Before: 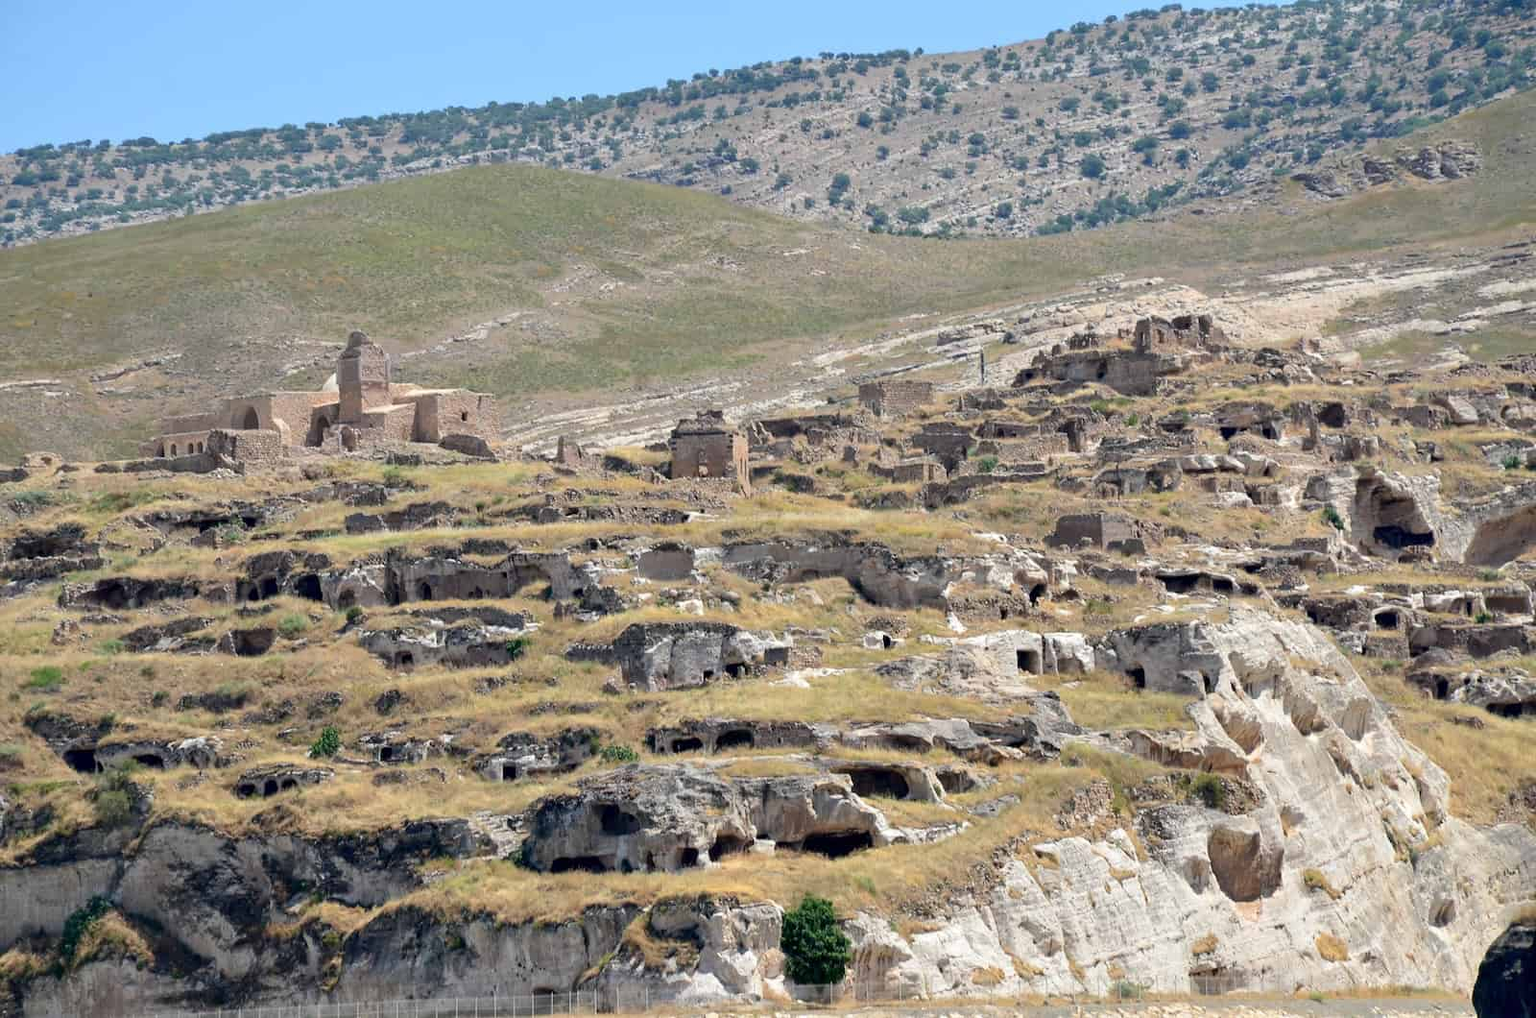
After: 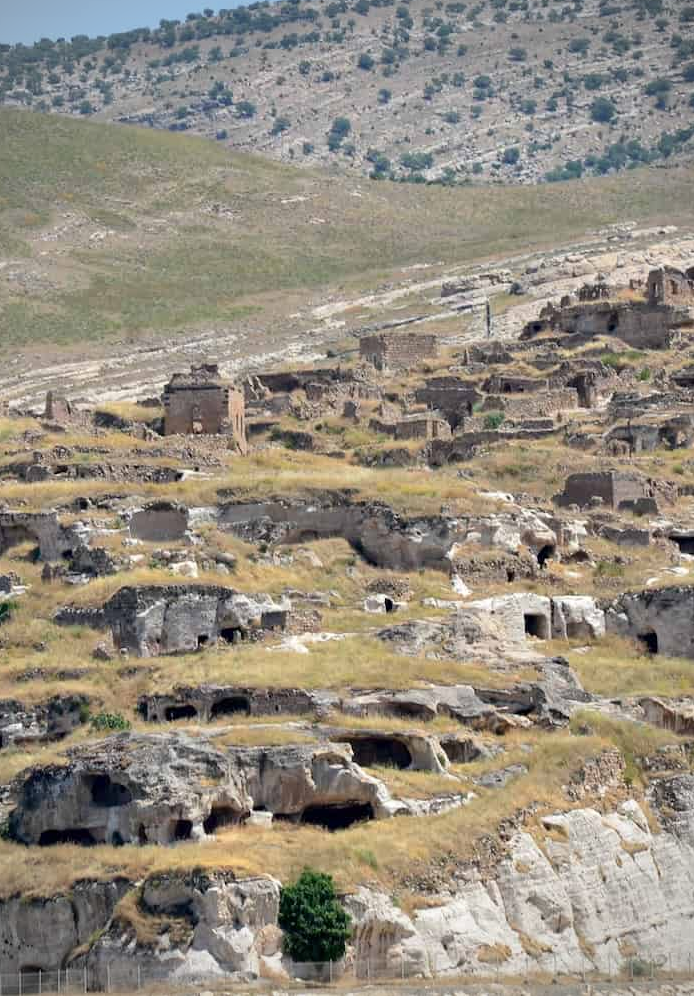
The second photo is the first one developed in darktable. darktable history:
crop: left 33.452%, top 6.025%, right 23.155%
vignetting: on, module defaults
